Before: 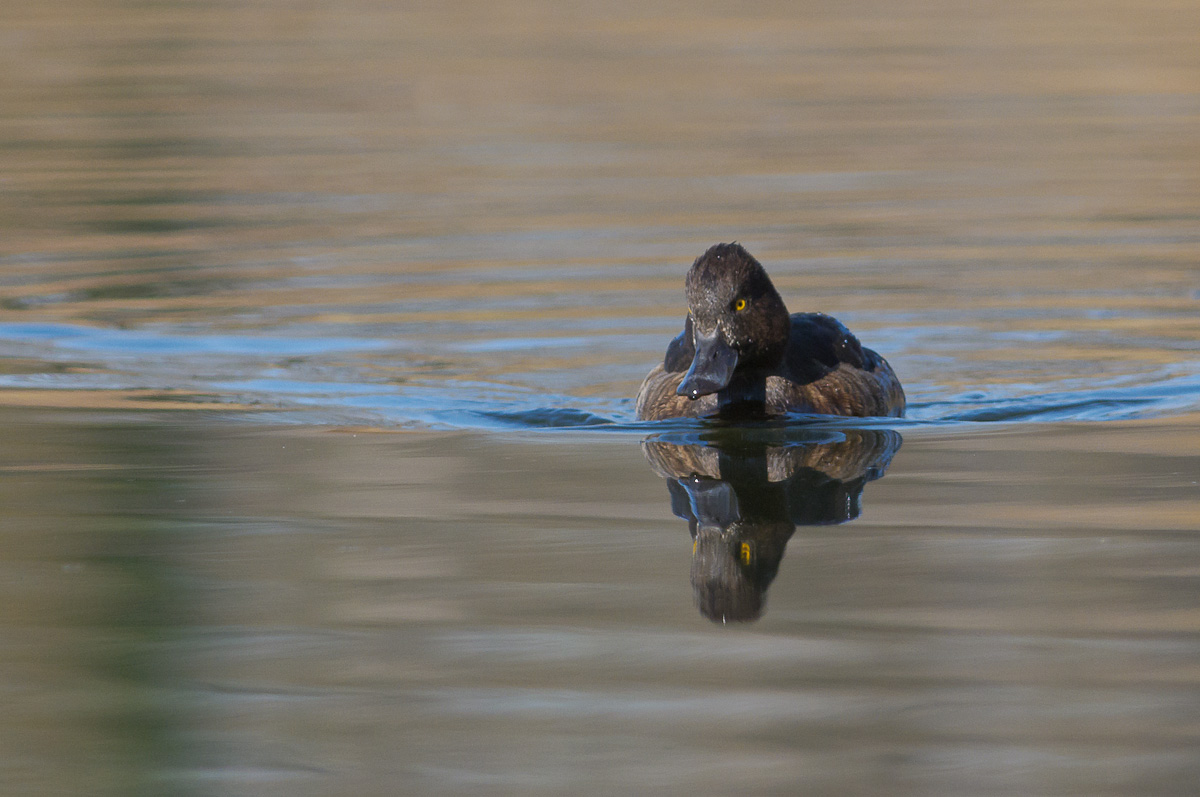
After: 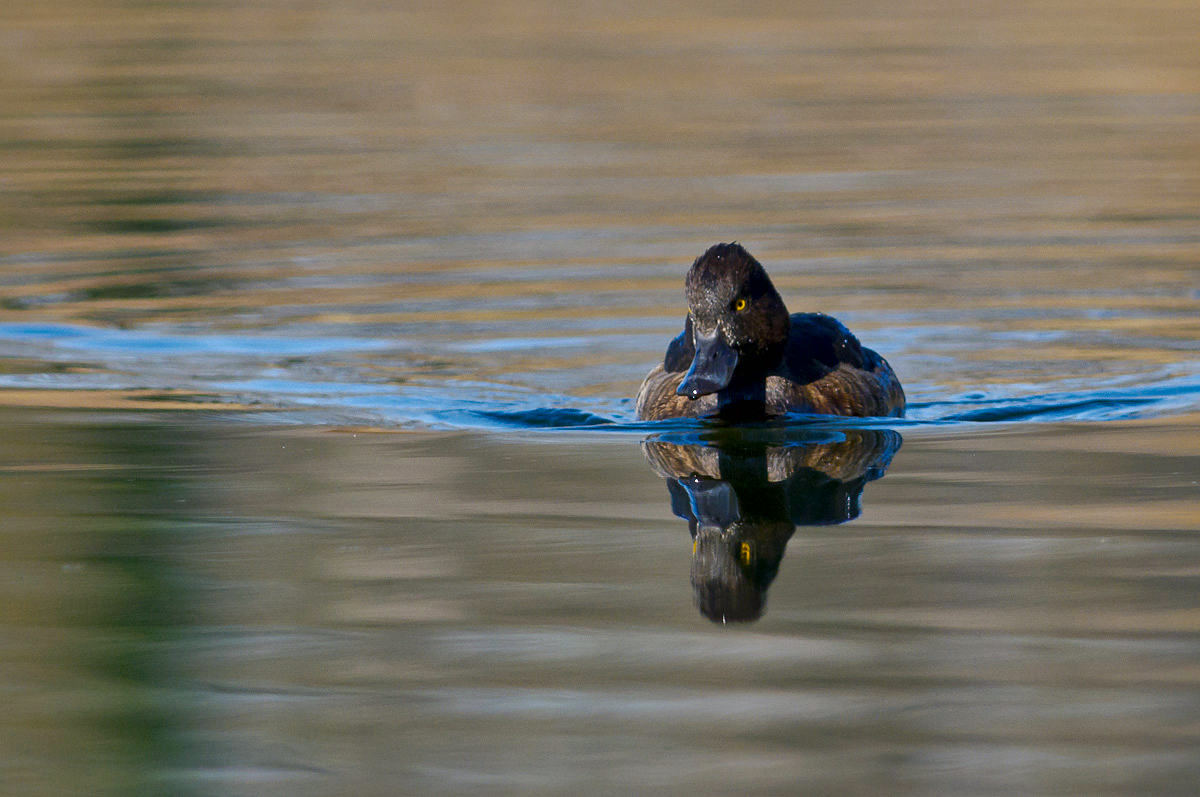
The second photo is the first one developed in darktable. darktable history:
contrast brightness saturation: contrast 0.032, brightness -0.043
local contrast: mode bilateral grid, contrast 26, coarseness 59, detail 152%, midtone range 0.2
color balance rgb: shadows lift › chroma 2.92%, shadows lift › hue 242.41°, perceptual saturation grading › global saturation 34.959%, perceptual saturation grading › highlights -25.667%, perceptual saturation grading › shadows 49.233%
